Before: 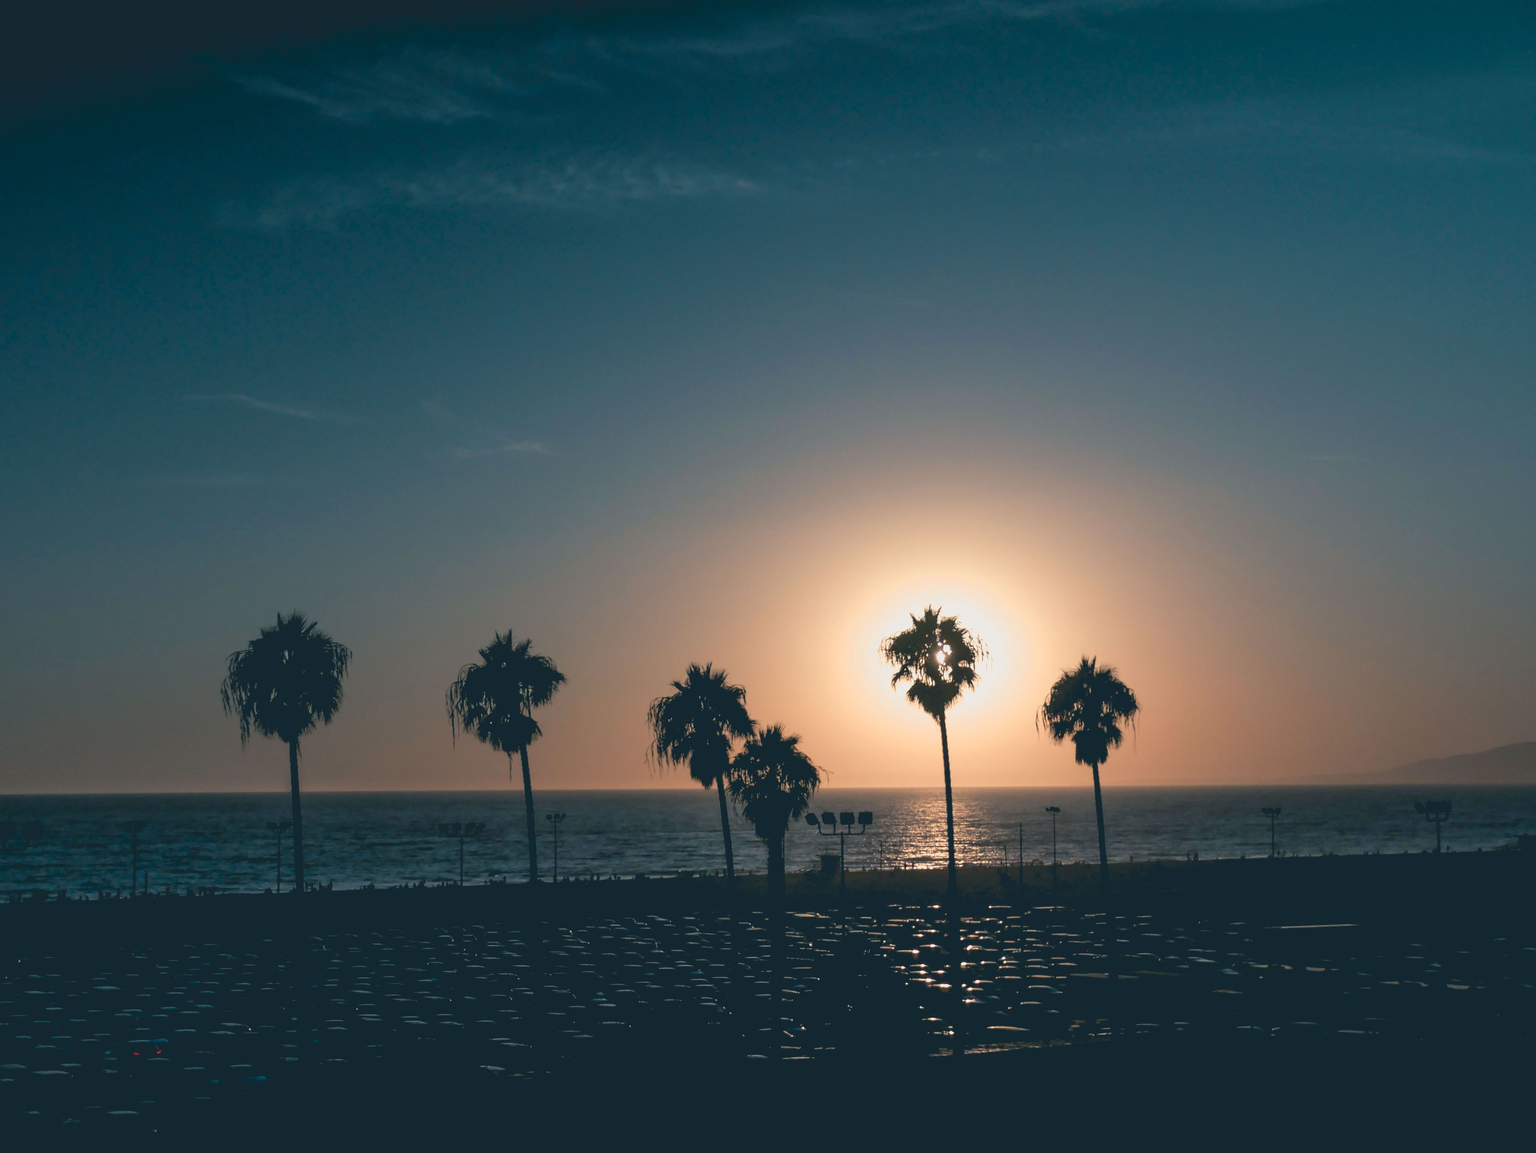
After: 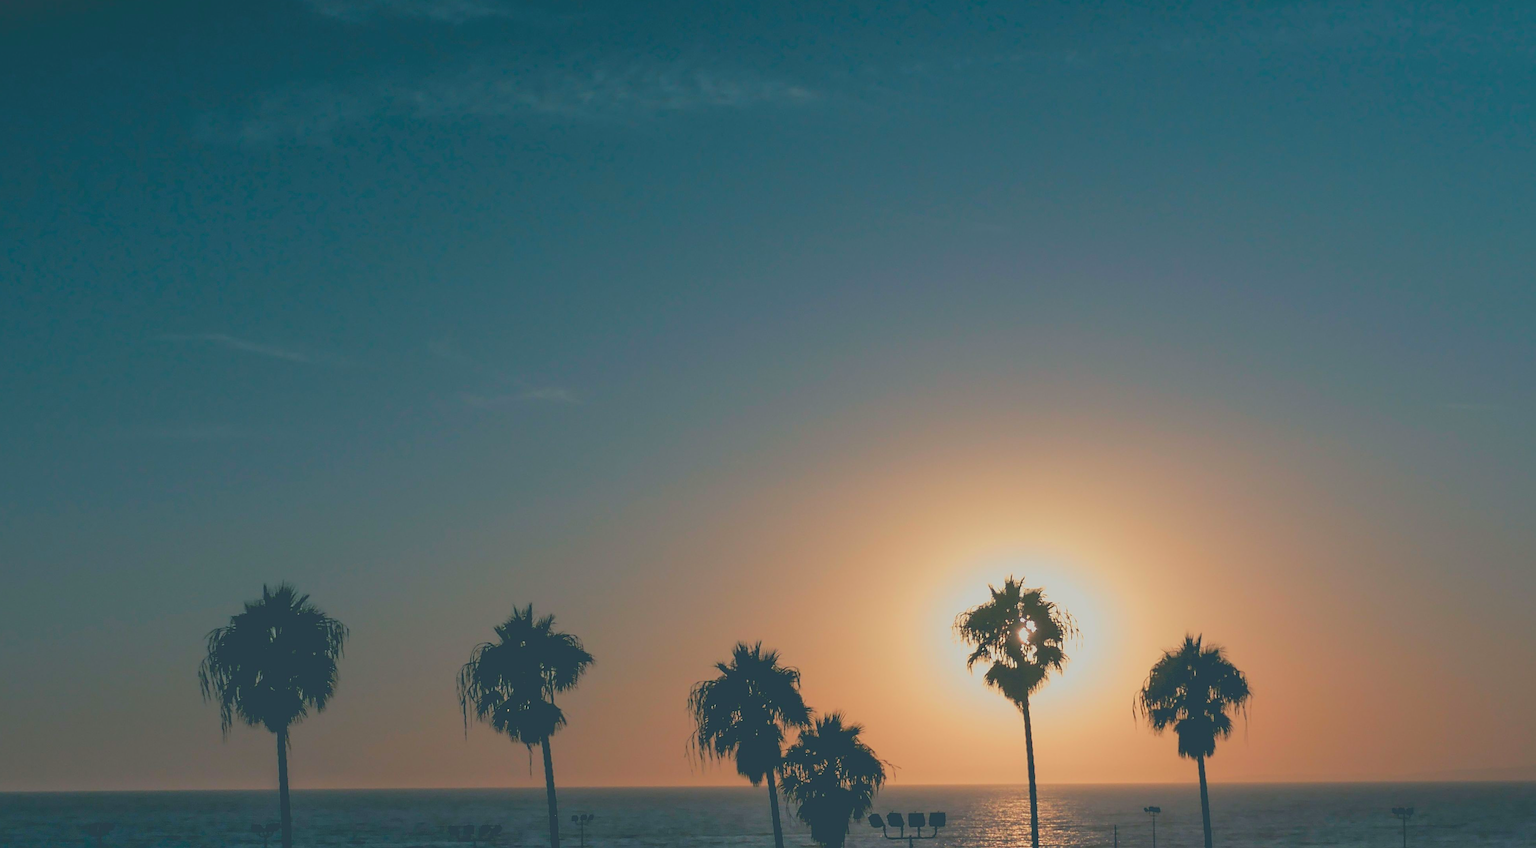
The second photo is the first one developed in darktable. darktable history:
crop: left 3.126%, top 9.009%, right 9.619%, bottom 26.774%
contrast brightness saturation: contrast -0.3
sharpen: on, module defaults
color calibration: output R [0.948, 0.091, -0.04, 0], output G [-0.3, 1.384, -0.085, 0], output B [-0.108, 0.061, 1.08, 0], x 0.342, y 0.357, temperature 5130.63 K
